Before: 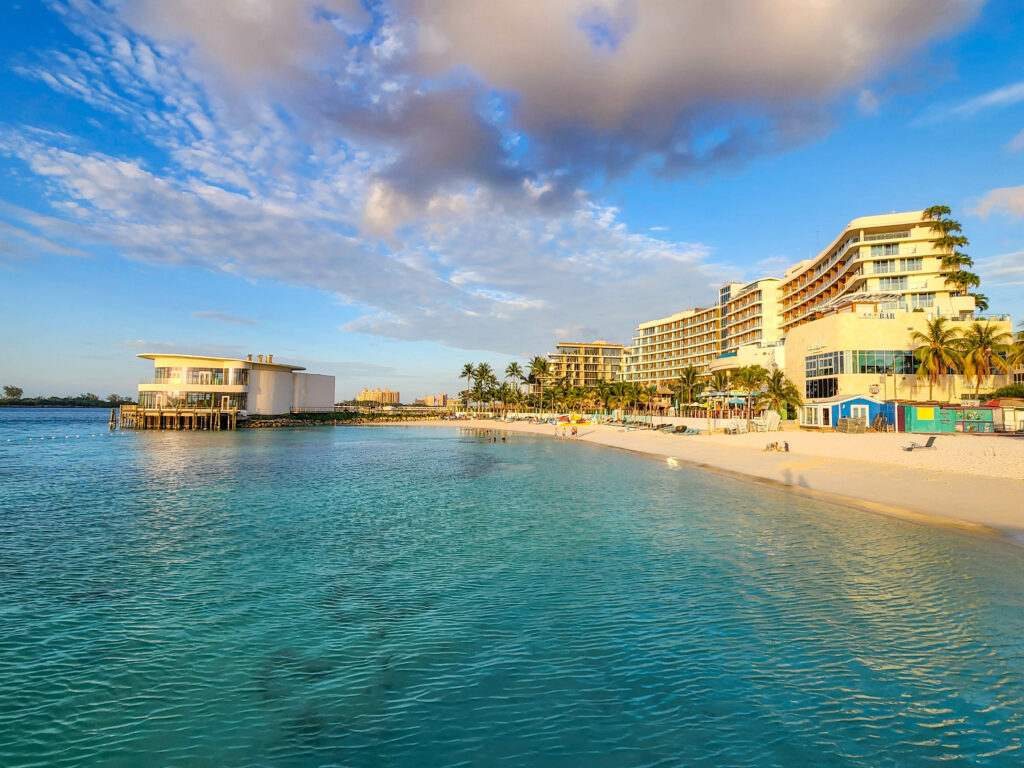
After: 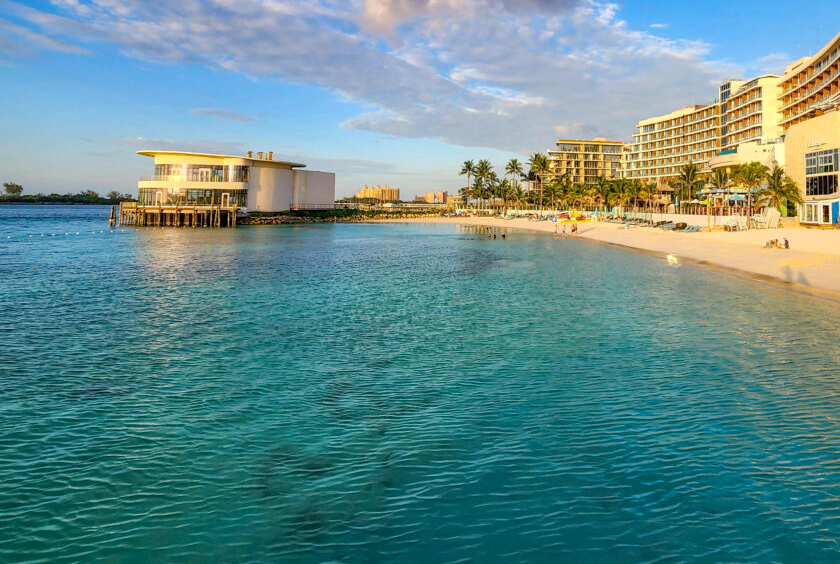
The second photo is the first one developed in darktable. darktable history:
crop: top 26.531%, right 17.959%
haze removal: compatibility mode true, adaptive false
